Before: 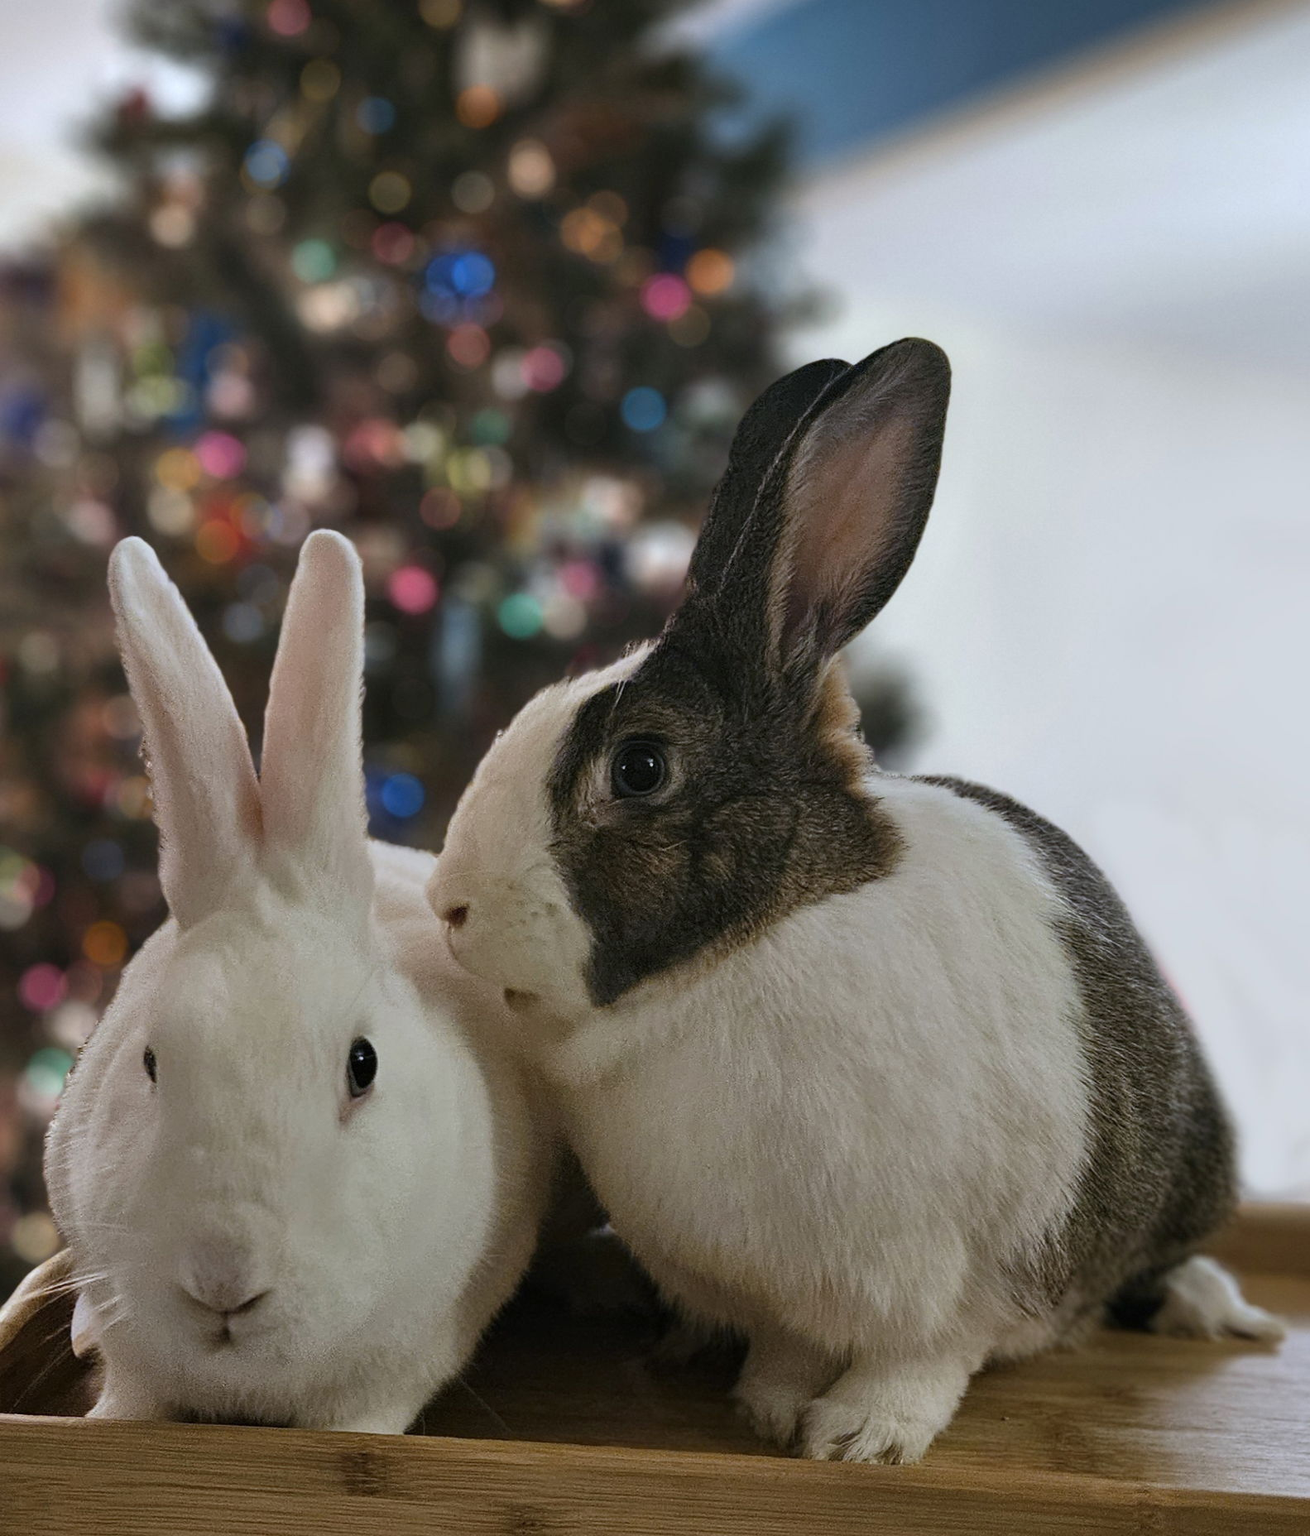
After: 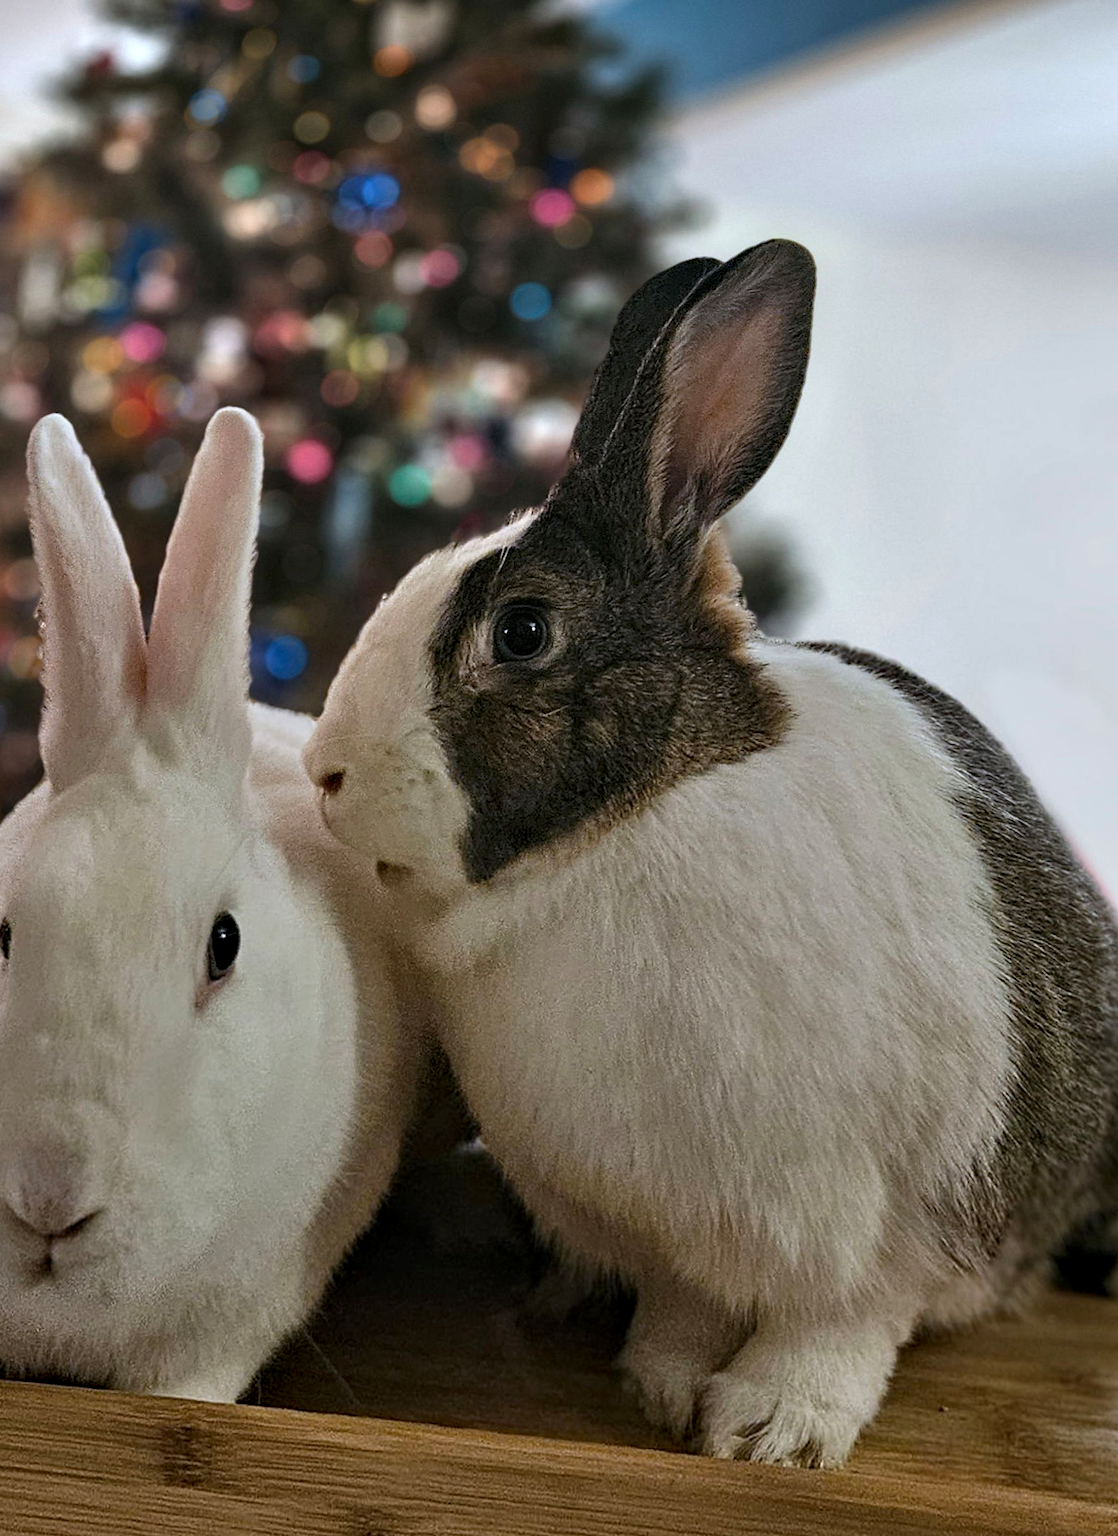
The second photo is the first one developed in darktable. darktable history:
rotate and perspective: rotation 0.72°, lens shift (vertical) -0.352, lens shift (horizontal) -0.051, crop left 0.152, crop right 0.859, crop top 0.019, crop bottom 0.964
contrast equalizer: y [[0.51, 0.537, 0.559, 0.574, 0.599, 0.618], [0.5 ×6], [0.5 ×6], [0 ×6], [0 ×6]]
